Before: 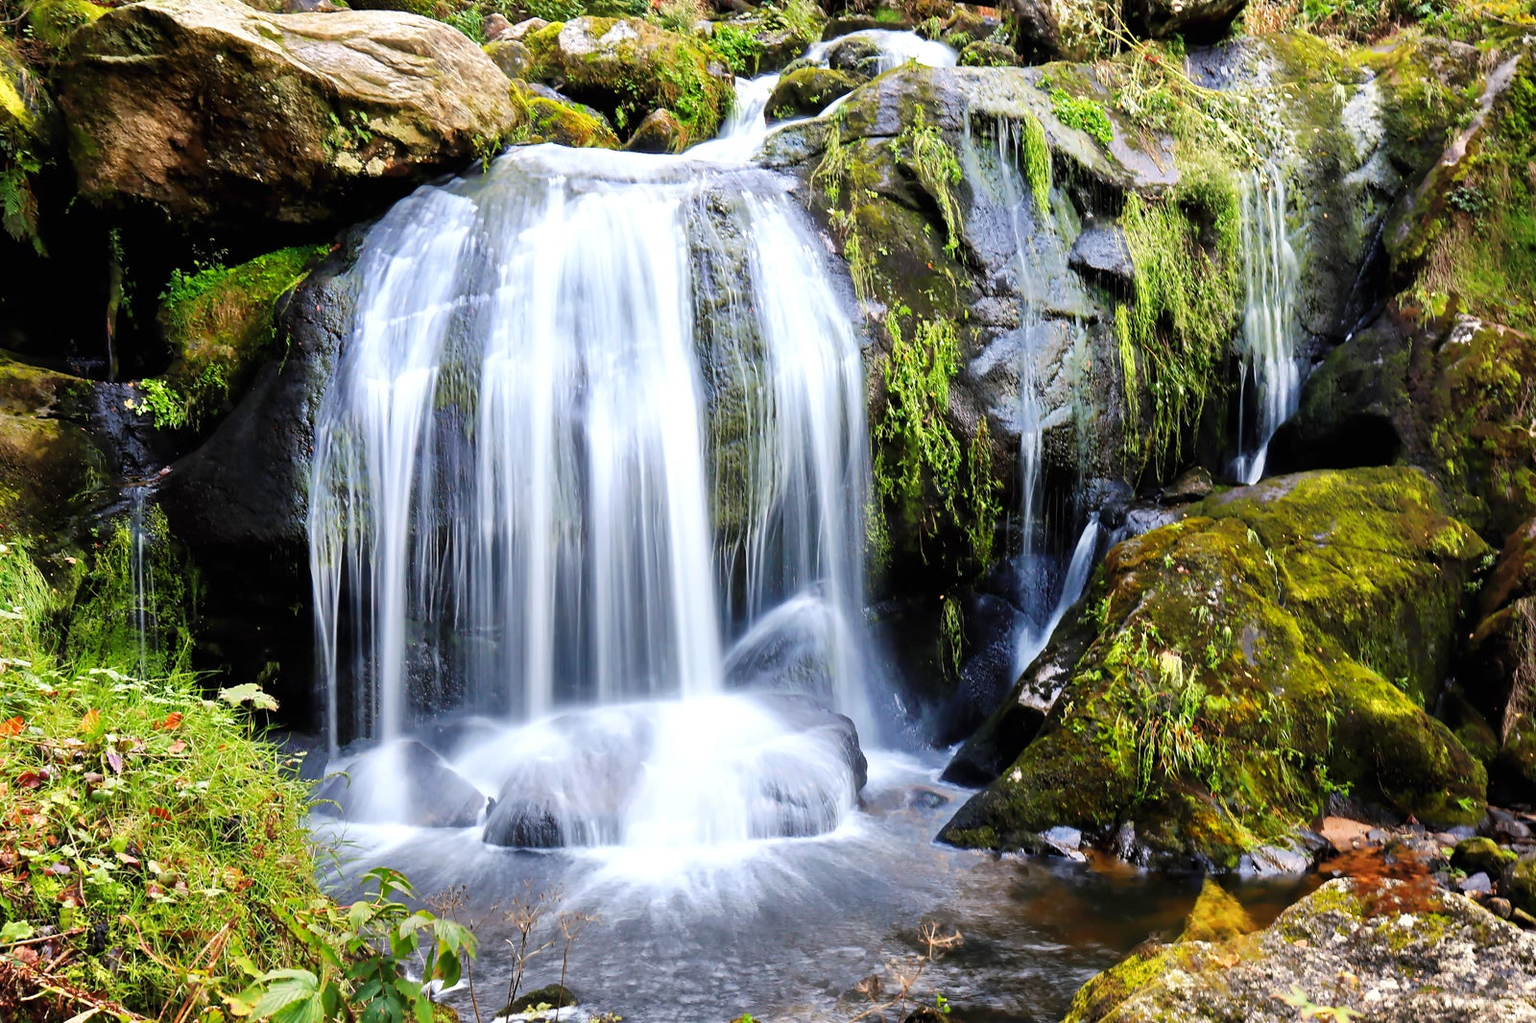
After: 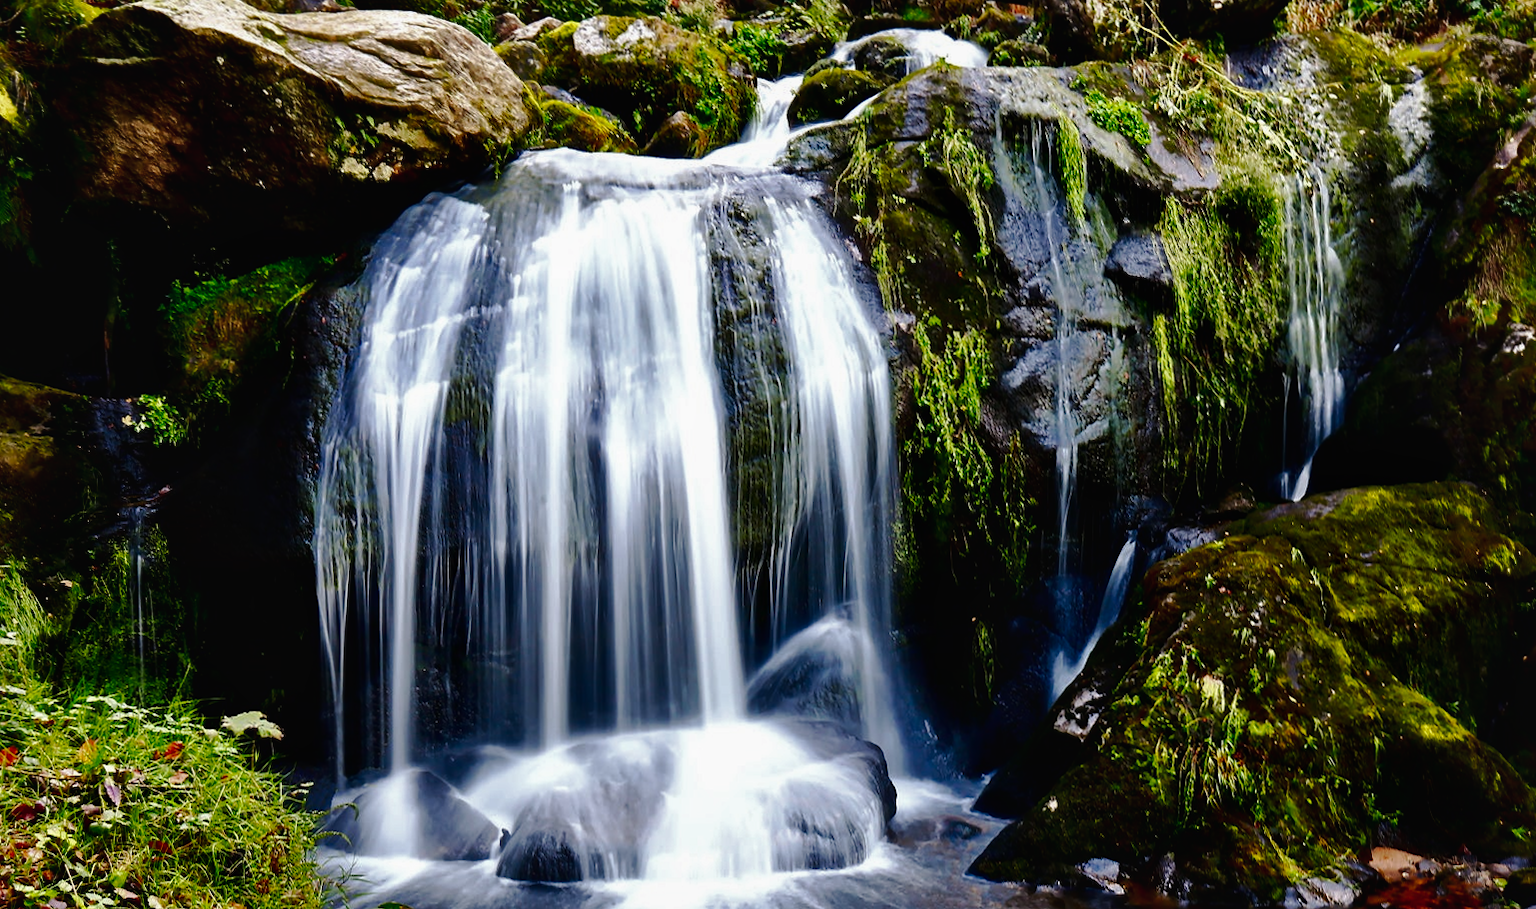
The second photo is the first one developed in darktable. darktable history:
crop and rotate: angle 0.164°, left 0.268%, right 3.21%, bottom 14.245%
local contrast: mode bilateral grid, contrast 19, coarseness 49, detail 121%, midtone range 0.2
contrast brightness saturation: brightness -0.532
tone curve: curves: ch0 [(0, 0.021) (0.049, 0.044) (0.157, 0.131) (0.365, 0.359) (0.499, 0.517) (0.675, 0.667) (0.856, 0.83) (1, 0.969)]; ch1 [(0, 0) (0.302, 0.309) (0.433, 0.443) (0.472, 0.47) (0.502, 0.503) (0.527, 0.516) (0.564, 0.557) (0.614, 0.645) (0.677, 0.722) (0.859, 0.889) (1, 1)]; ch2 [(0, 0) (0.33, 0.301) (0.447, 0.44) (0.487, 0.496) (0.502, 0.501) (0.535, 0.537) (0.565, 0.558) (0.608, 0.624) (1, 1)], preserve colors none
